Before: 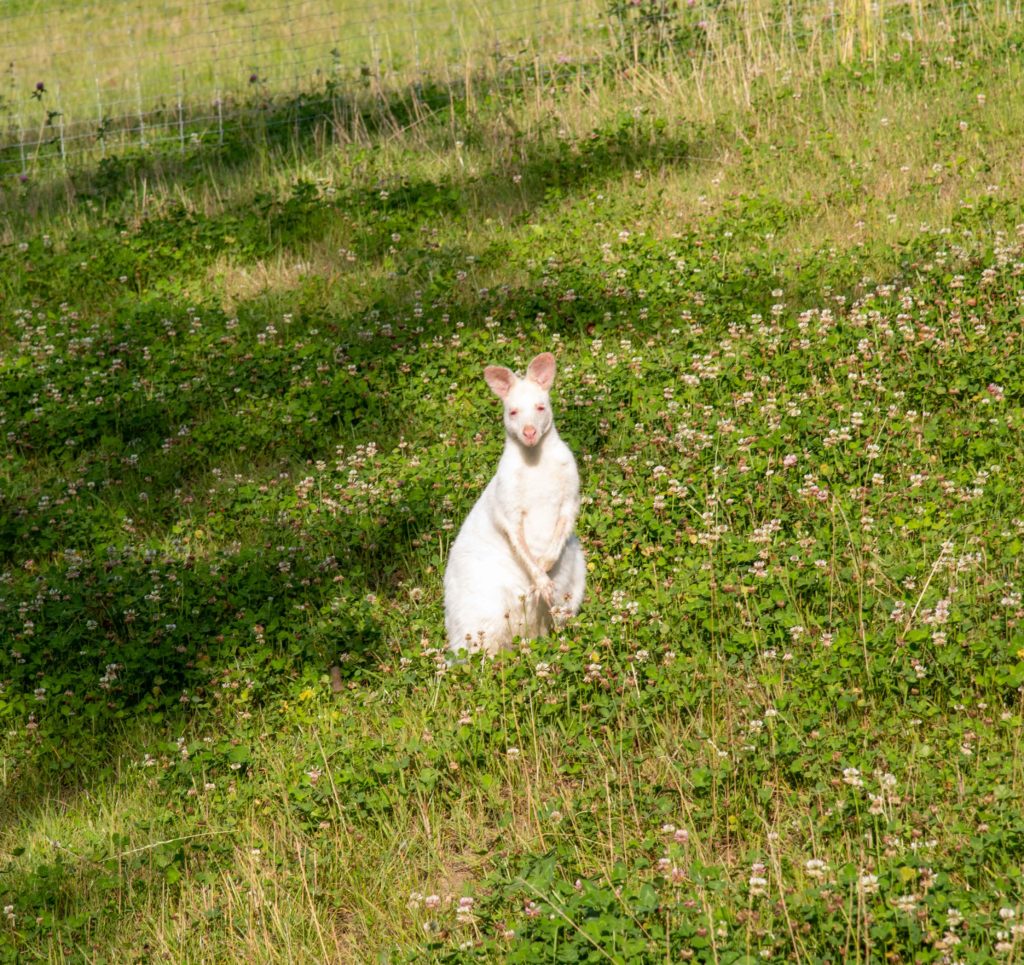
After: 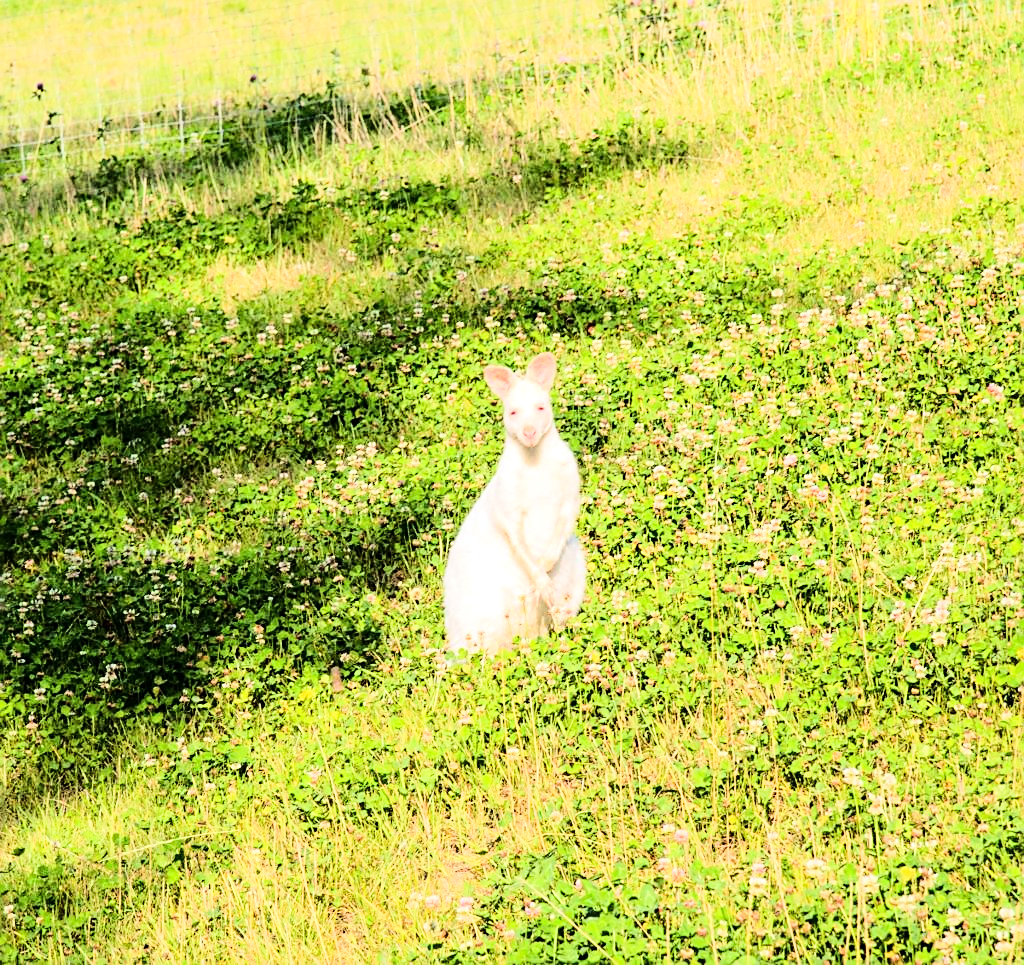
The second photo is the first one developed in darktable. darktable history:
base curve: curves: ch0 [(0, 0) (0.032, 0.025) (0.121, 0.166) (0.206, 0.329) (0.605, 0.79) (1, 1)]
tone equalizer: -7 EV 0.149 EV, -6 EV 0.582 EV, -5 EV 1.17 EV, -4 EV 1.32 EV, -3 EV 1.13 EV, -2 EV 0.6 EV, -1 EV 0.16 EV, edges refinement/feathering 500, mask exposure compensation -1.57 EV, preserve details no
sharpen: on, module defaults
